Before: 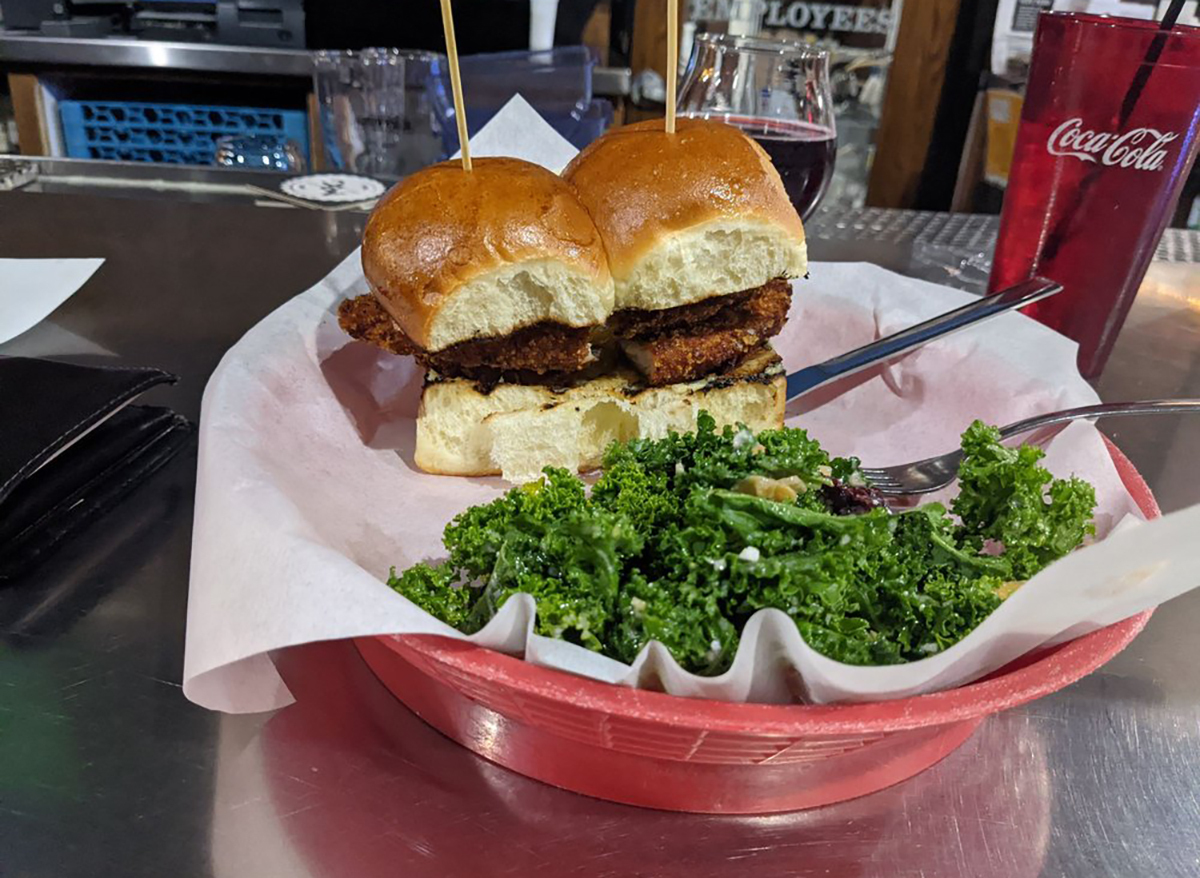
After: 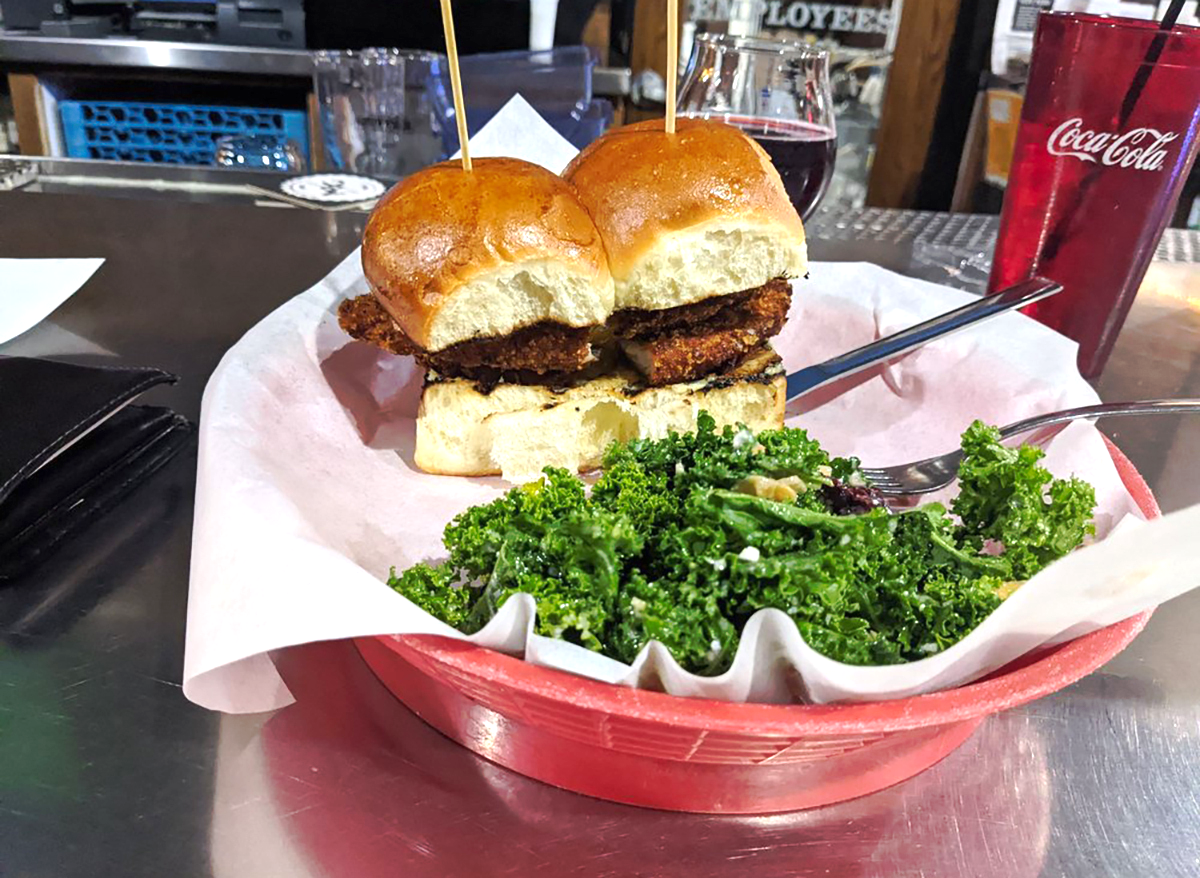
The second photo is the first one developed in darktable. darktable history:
exposure: black level correction 0, exposure 0.695 EV, compensate exposure bias true, compensate highlight preservation false
tone curve: curves: ch0 [(0, 0) (0.003, 0.003) (0.011, 0.011) (0.025, 0.024) (0.044, 0.043) (0.069, 0.068) (0.1, 0.098) (0.136, 0.133) (0.177, 0.173) (0.224, 0.22) (0.277, 0.271) (0.335, 0.328) (0.399, 0.39) (0.468, 0.458) (0.543, 0.563) (0.623, 0.64) (0.709, 0.722) (0.801, 0.809) (0.898, 0.902) (1, 1)], preserve colors none
